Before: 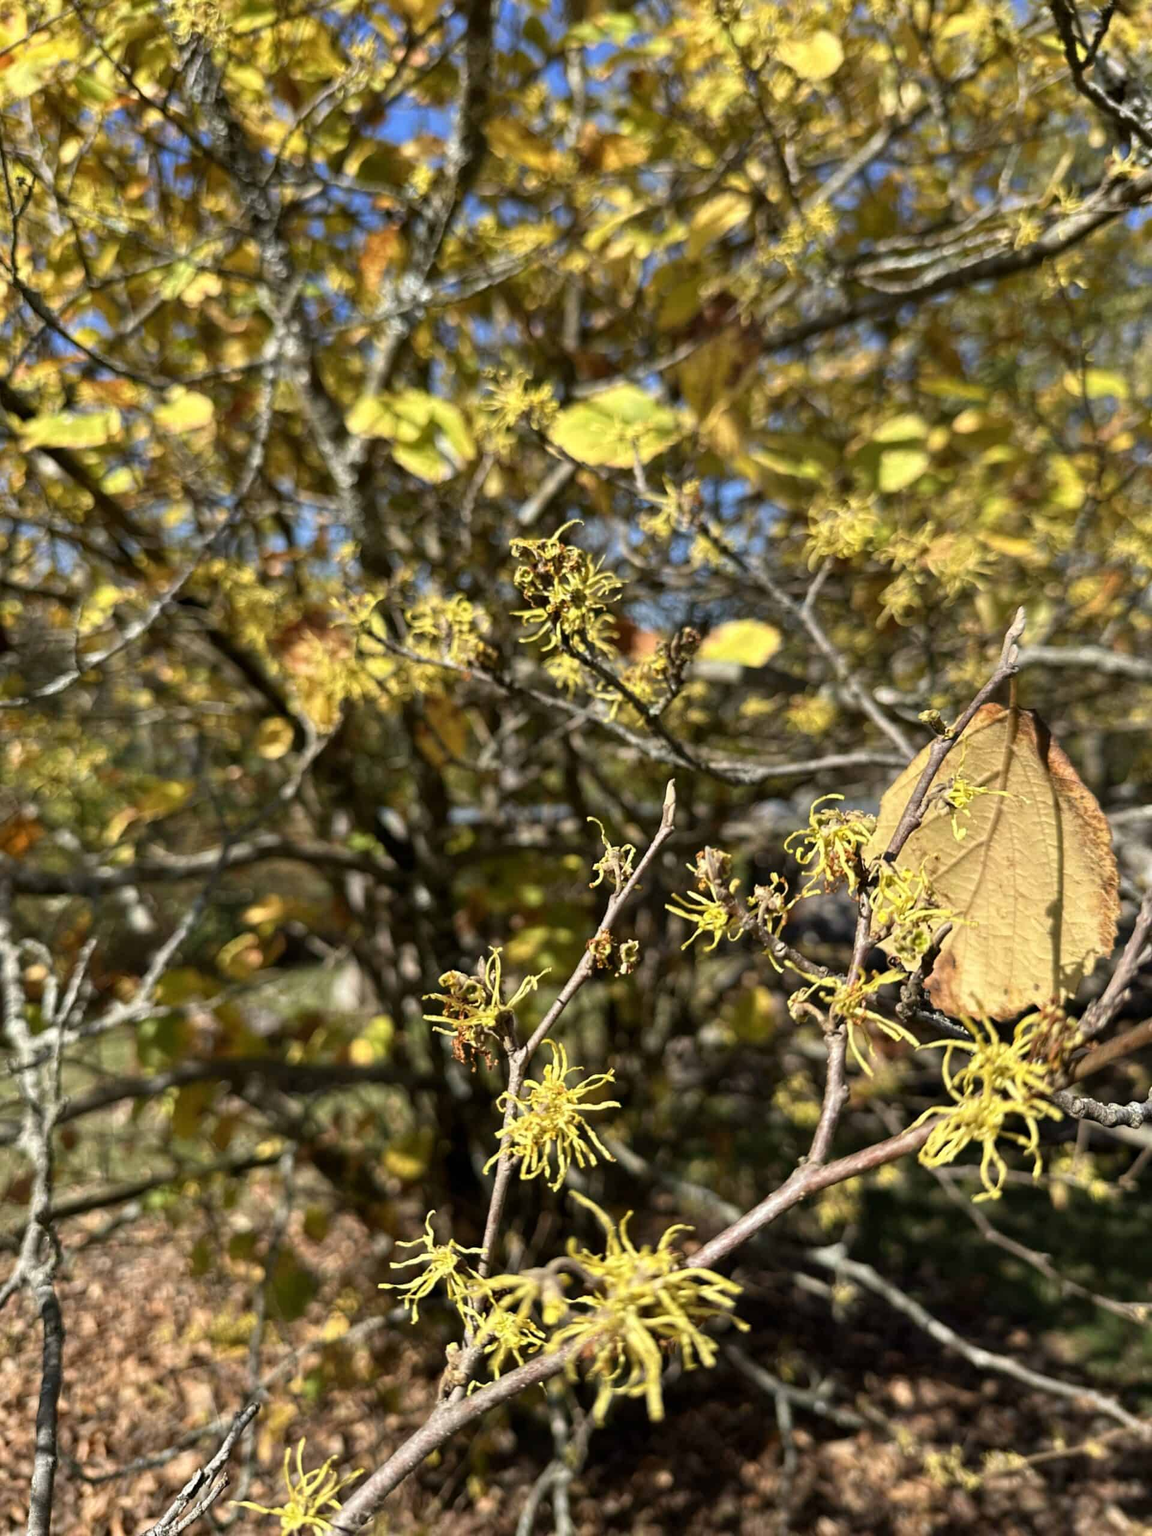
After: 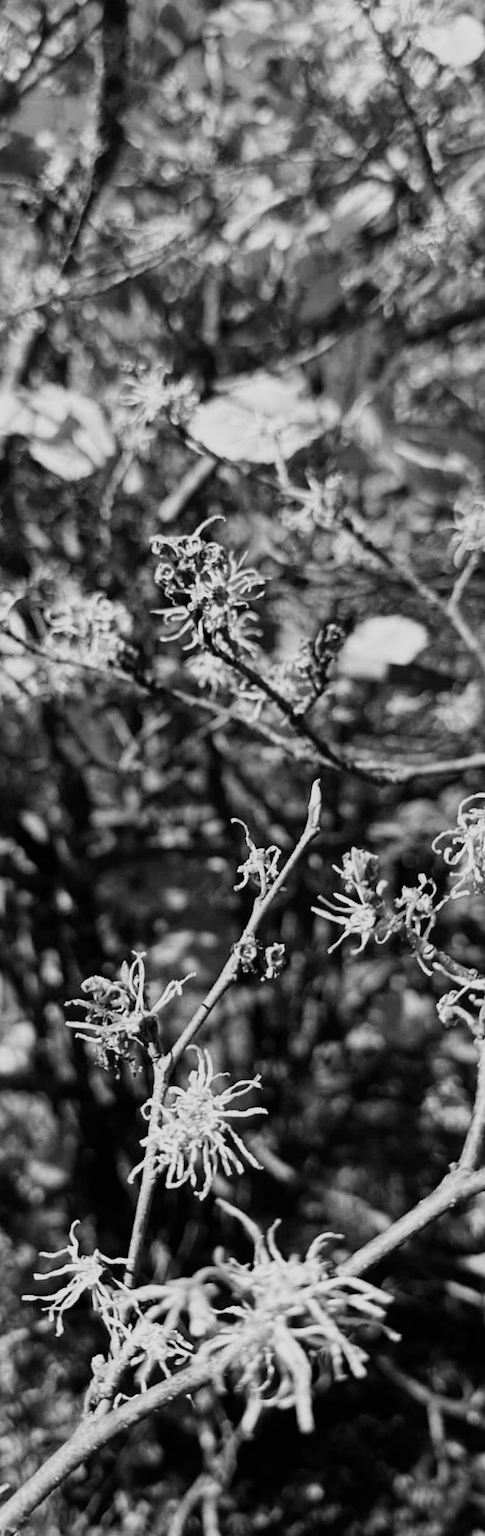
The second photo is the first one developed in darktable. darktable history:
rotate and perspective: rotation -0.45°, automatic cropping original format, crop left 0.008, crop right 0.992, crop top 0.012, crop bottom 0.988
contrast brightness saturation: contrast 0.2, brightness 0.16, saturation 0.22
exposure: exposure -0.242 EV, compensate highlight preservation false
contrast equalizer: y [[0.5, 0.5, 0.472, 0.5, 0.5, 0.5], [0.5 ×6], [0.5 ×6], [0 ×6], [0 ×6]]
white balance: red 0.871, blue 1.249
monochrome: a 32, b 64, size 2.3
filmic rgb: black relative exposure -7.65 EV, white relative exposure 4.56 EV, hardness 3.61, contrast 1.05
crop: left 31.229%, right 27.105%
